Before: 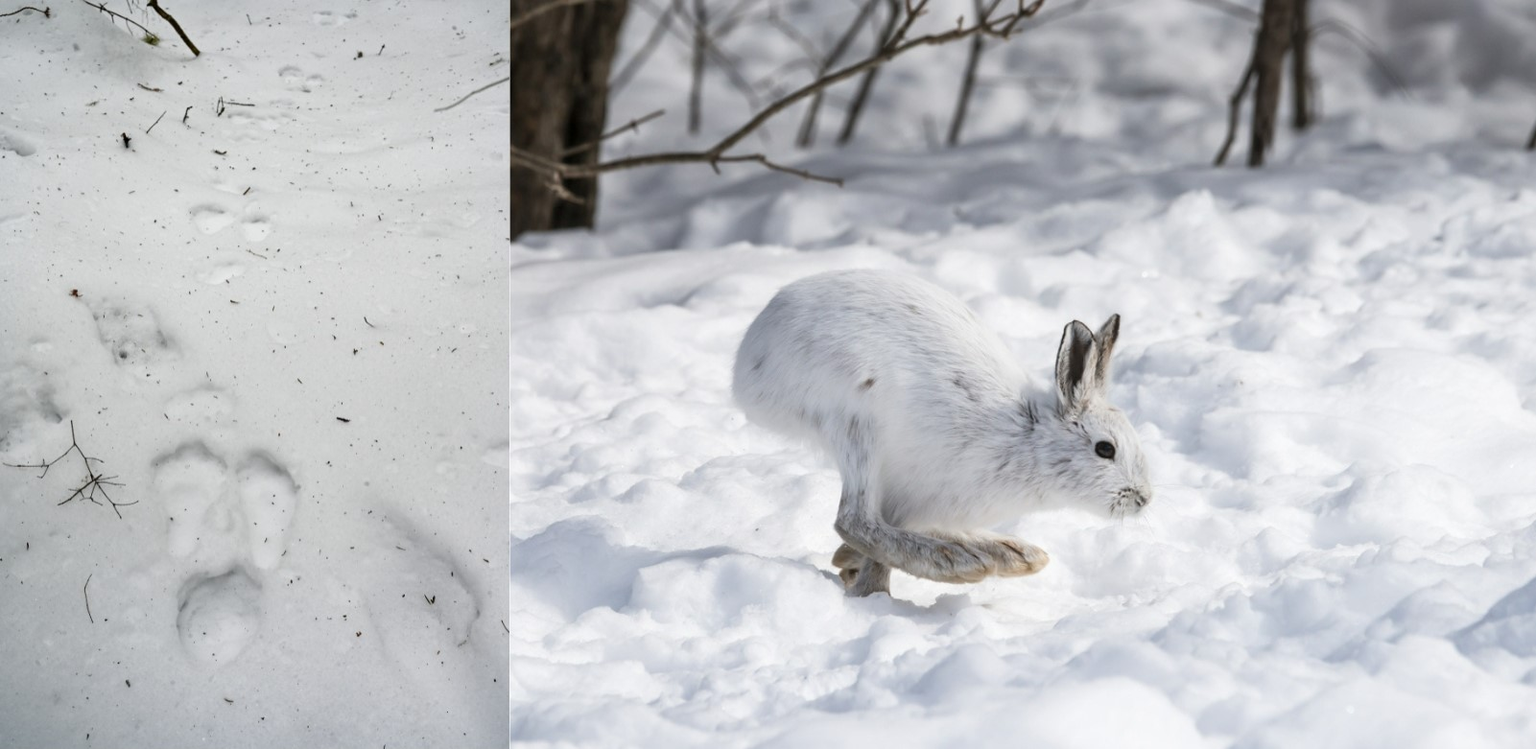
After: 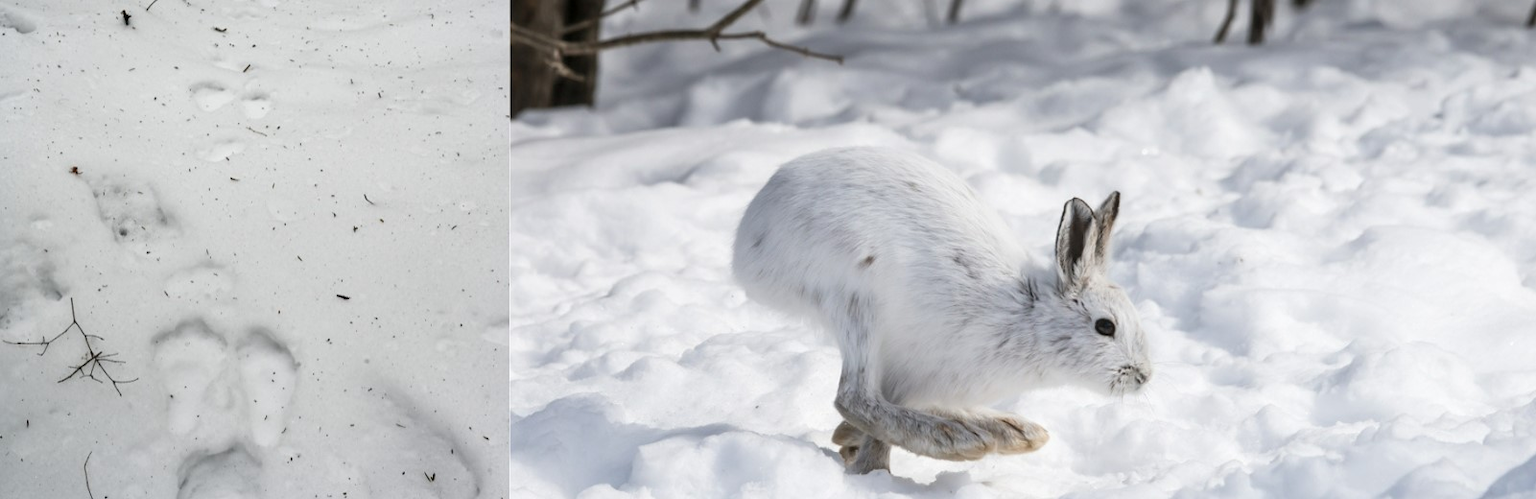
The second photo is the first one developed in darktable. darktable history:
crop: top 16.448%, bottom 16.723%
